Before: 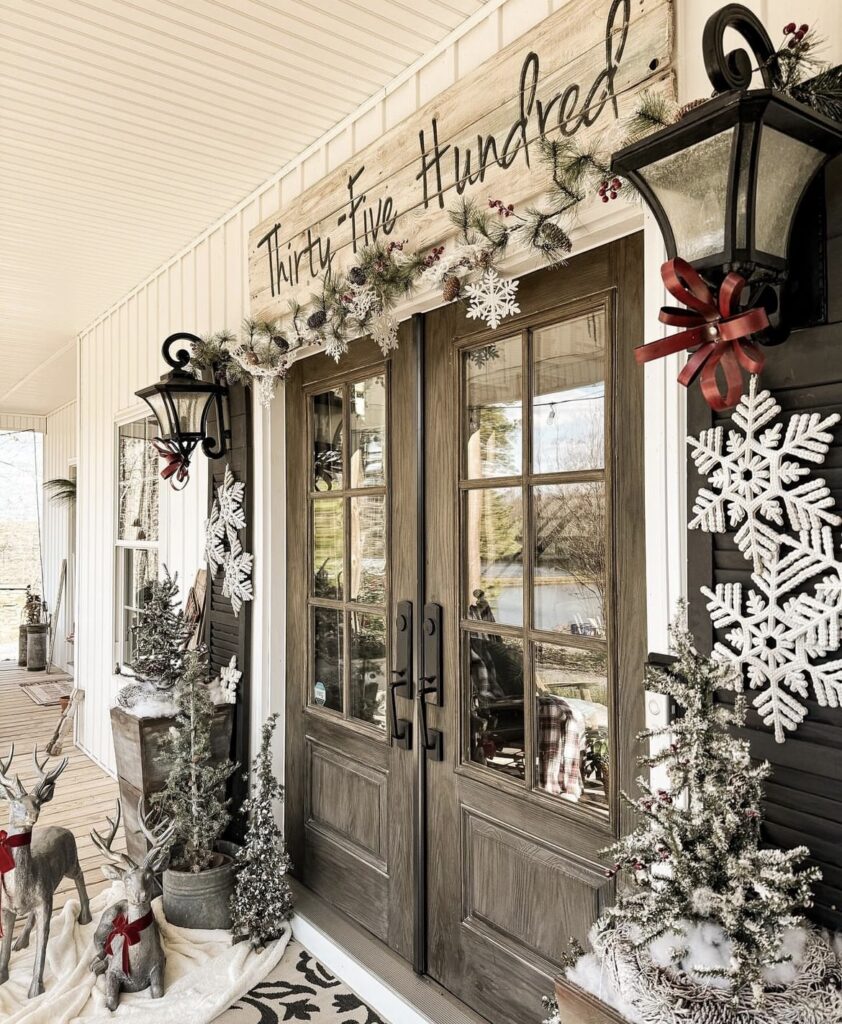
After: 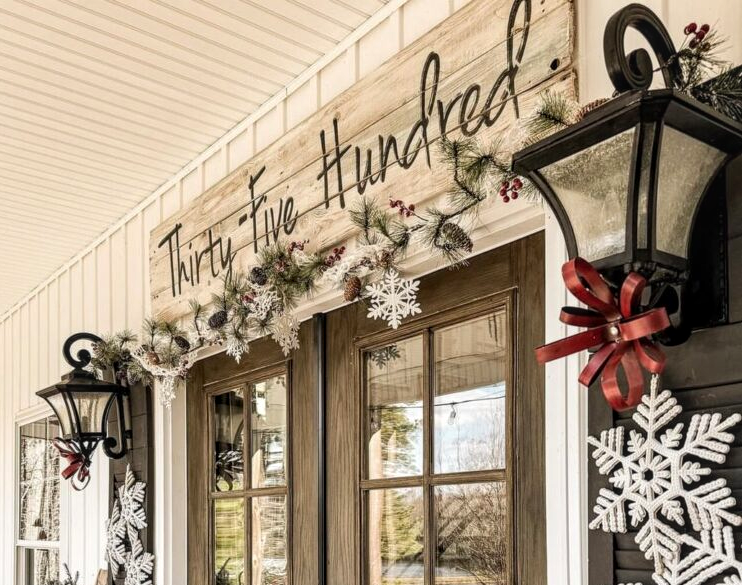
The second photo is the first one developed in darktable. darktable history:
white balance: red 1, blue 1
crop and rotate: left 11.812%, bottom 42.776%
local contrast: on, module defaults
